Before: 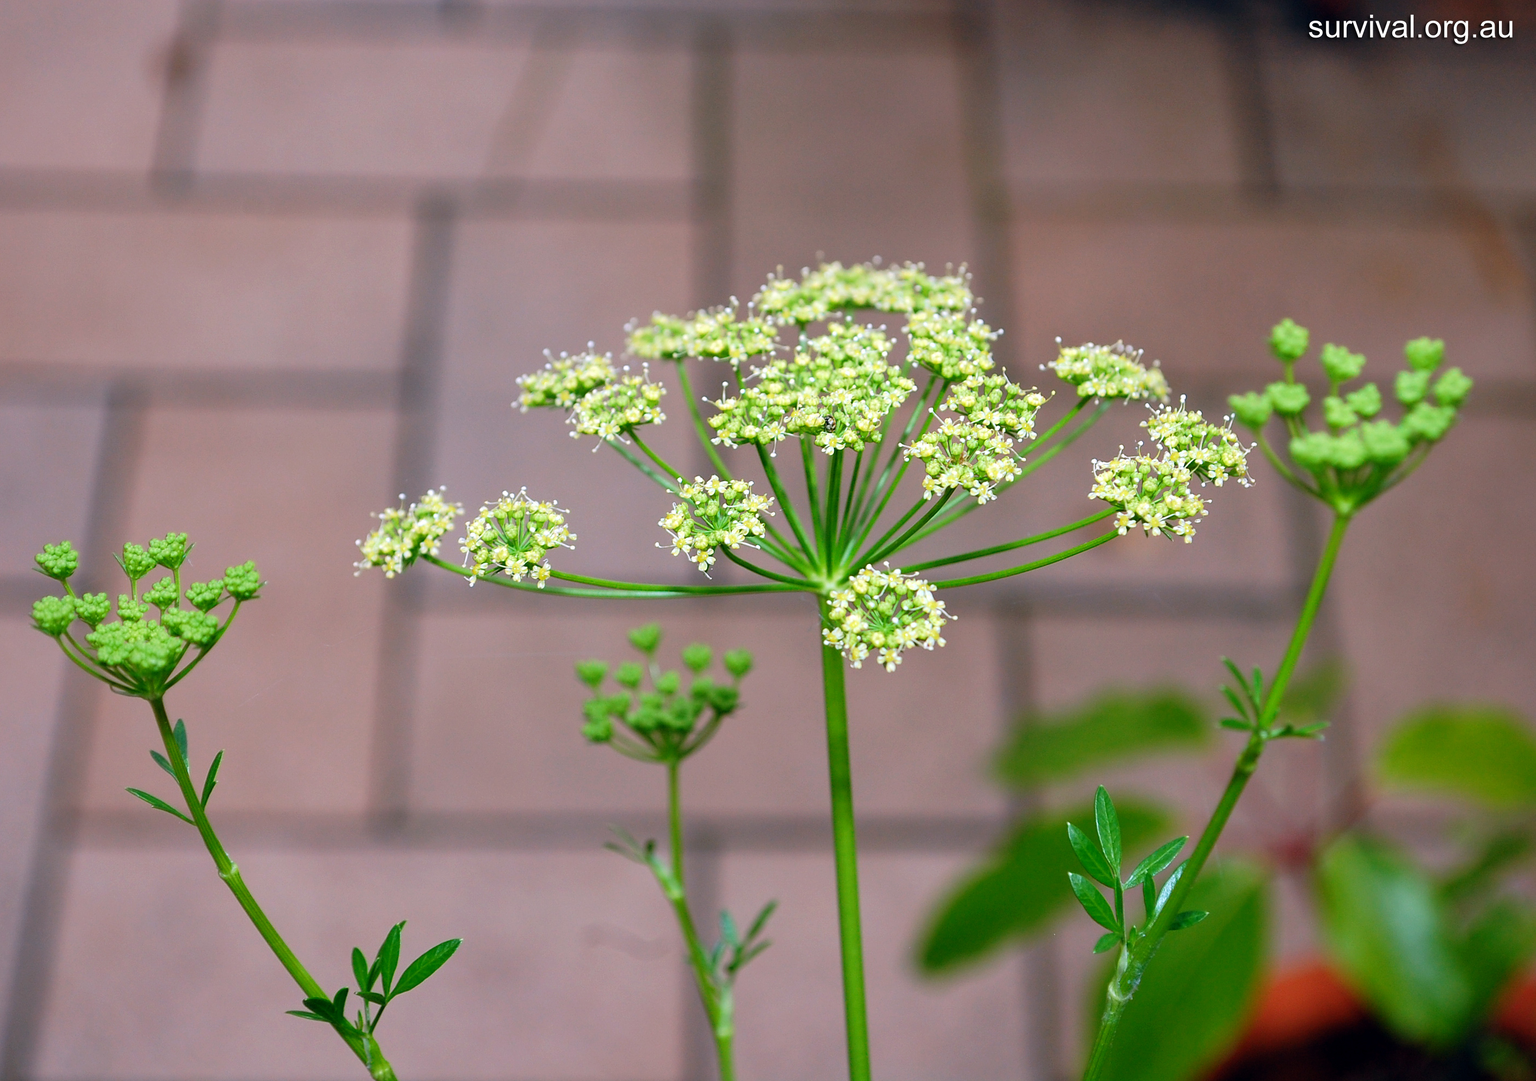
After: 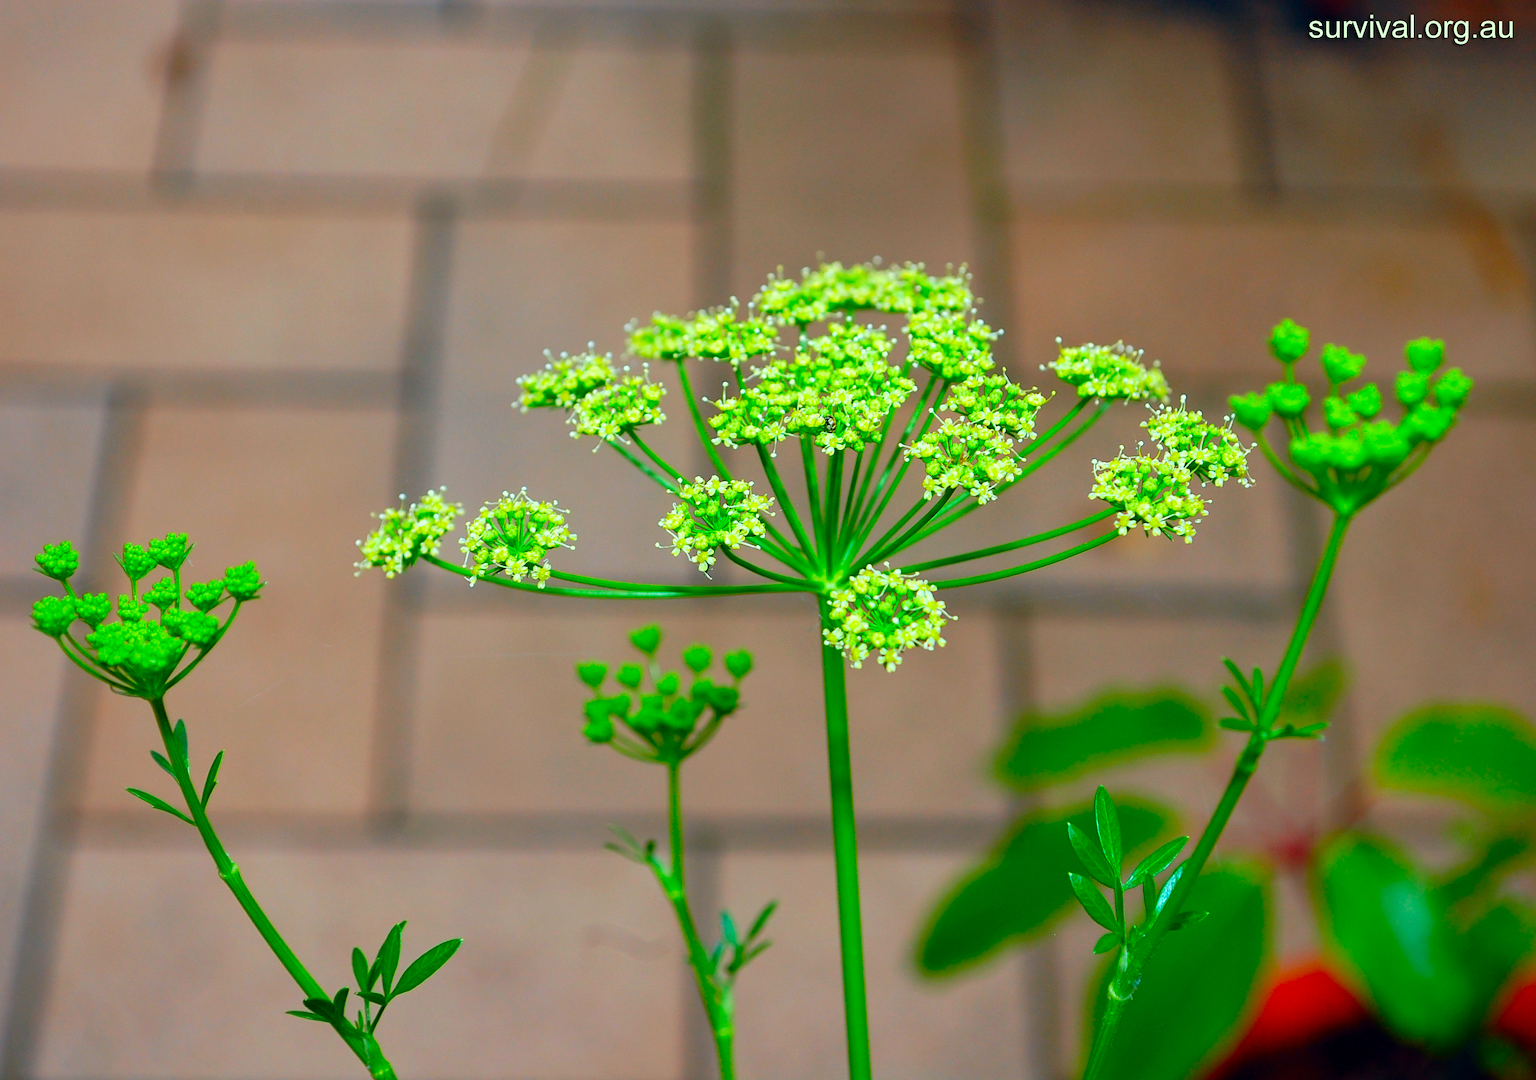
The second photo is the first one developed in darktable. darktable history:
color correction: highlights a* -11.08, highlights b* 9.86, saturation 1.71
